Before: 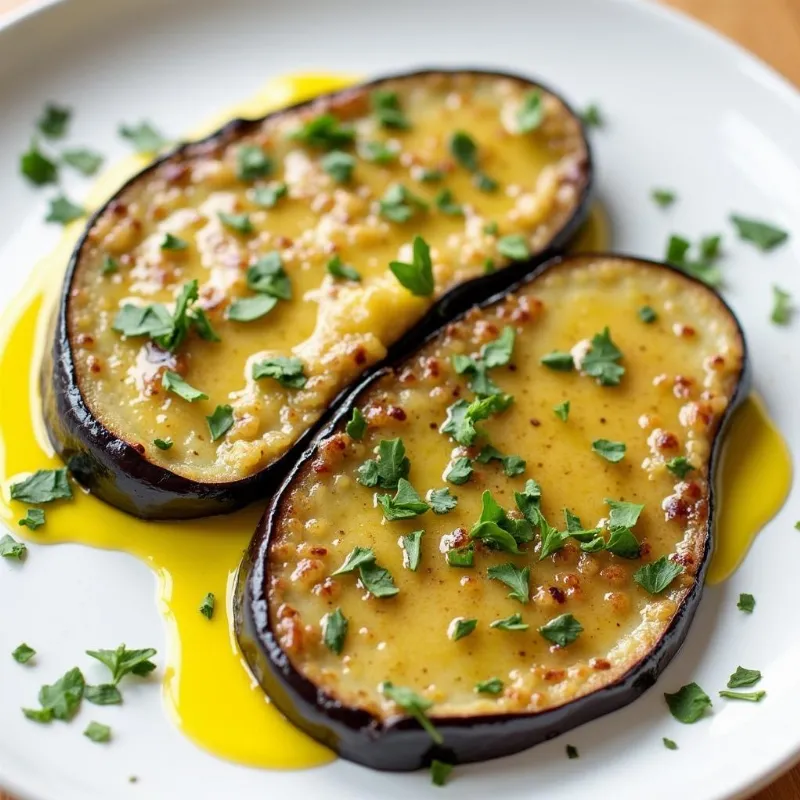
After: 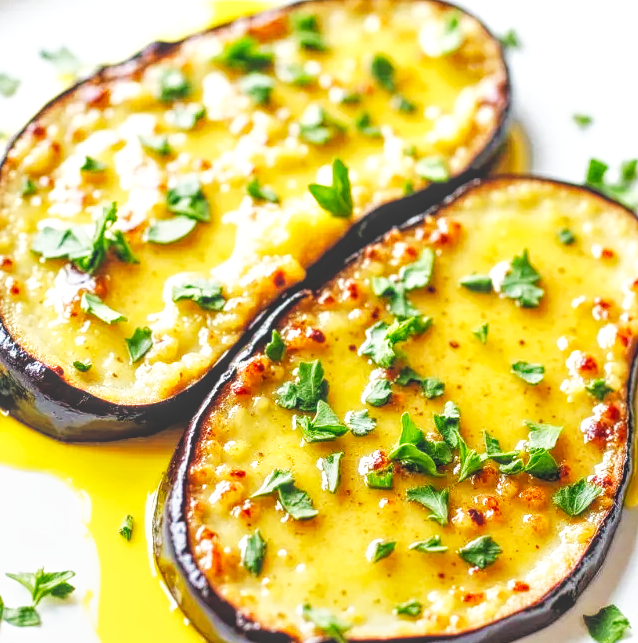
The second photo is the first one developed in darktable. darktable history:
local contrast: highlights 66%, shadows 34%, detail 166%, midtone range 0.2
base curve: curves: ch0 [(0, 0) (0.007, 0.004) (0.027, 0.03) (0.046, 0.07) (0.207, 0.54) (0.442, 0.872) (0.673, 0.972) (1, 1)], preserve colors none
crop and rotate: left 10.249%, top 9.825%, right 9.917%, bottom 9.782%
